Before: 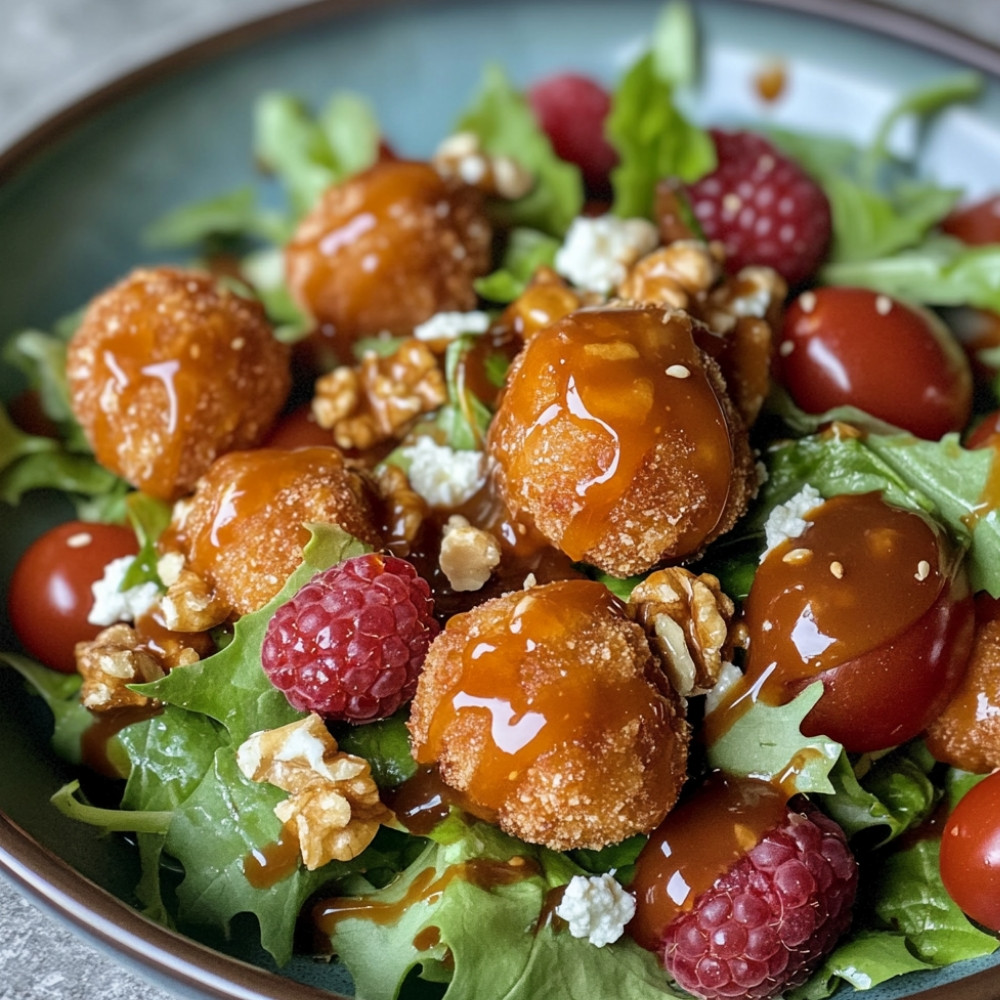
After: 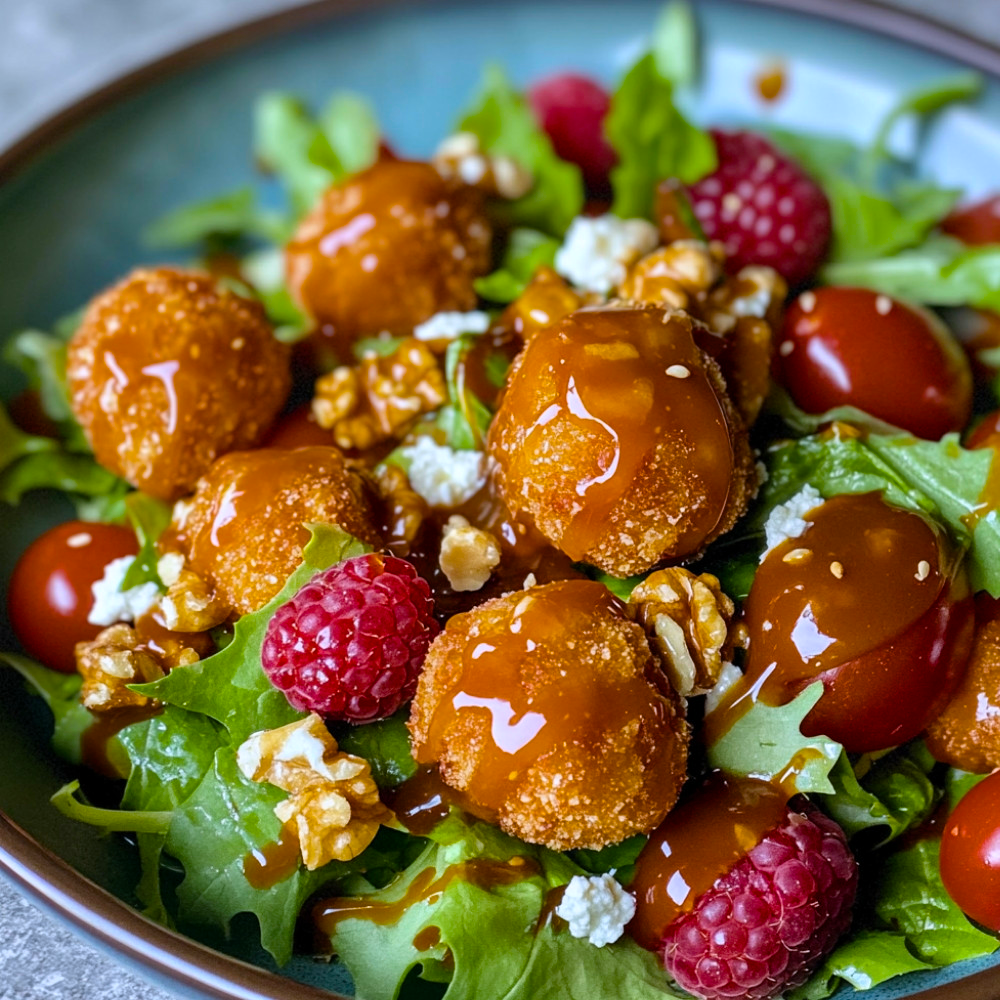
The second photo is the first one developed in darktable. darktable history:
color balance rgb: linear chroma grading › global chroma 15%, perceptual saturation grading › global saturation 30%
white balance: red 0.984, blue 1.059
